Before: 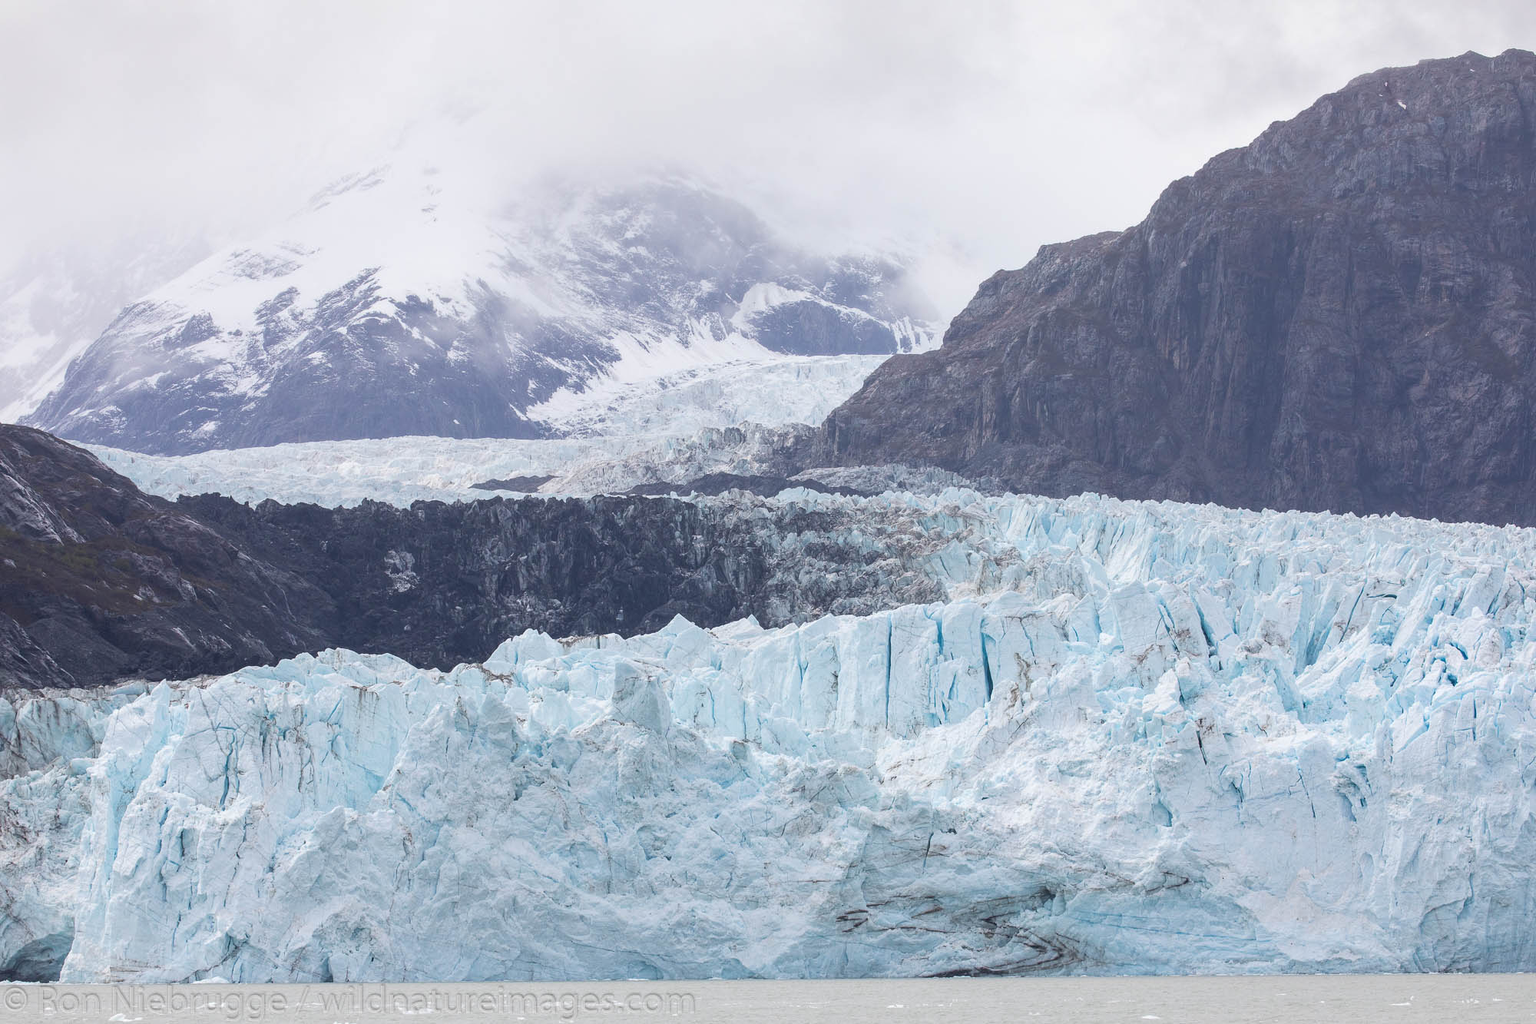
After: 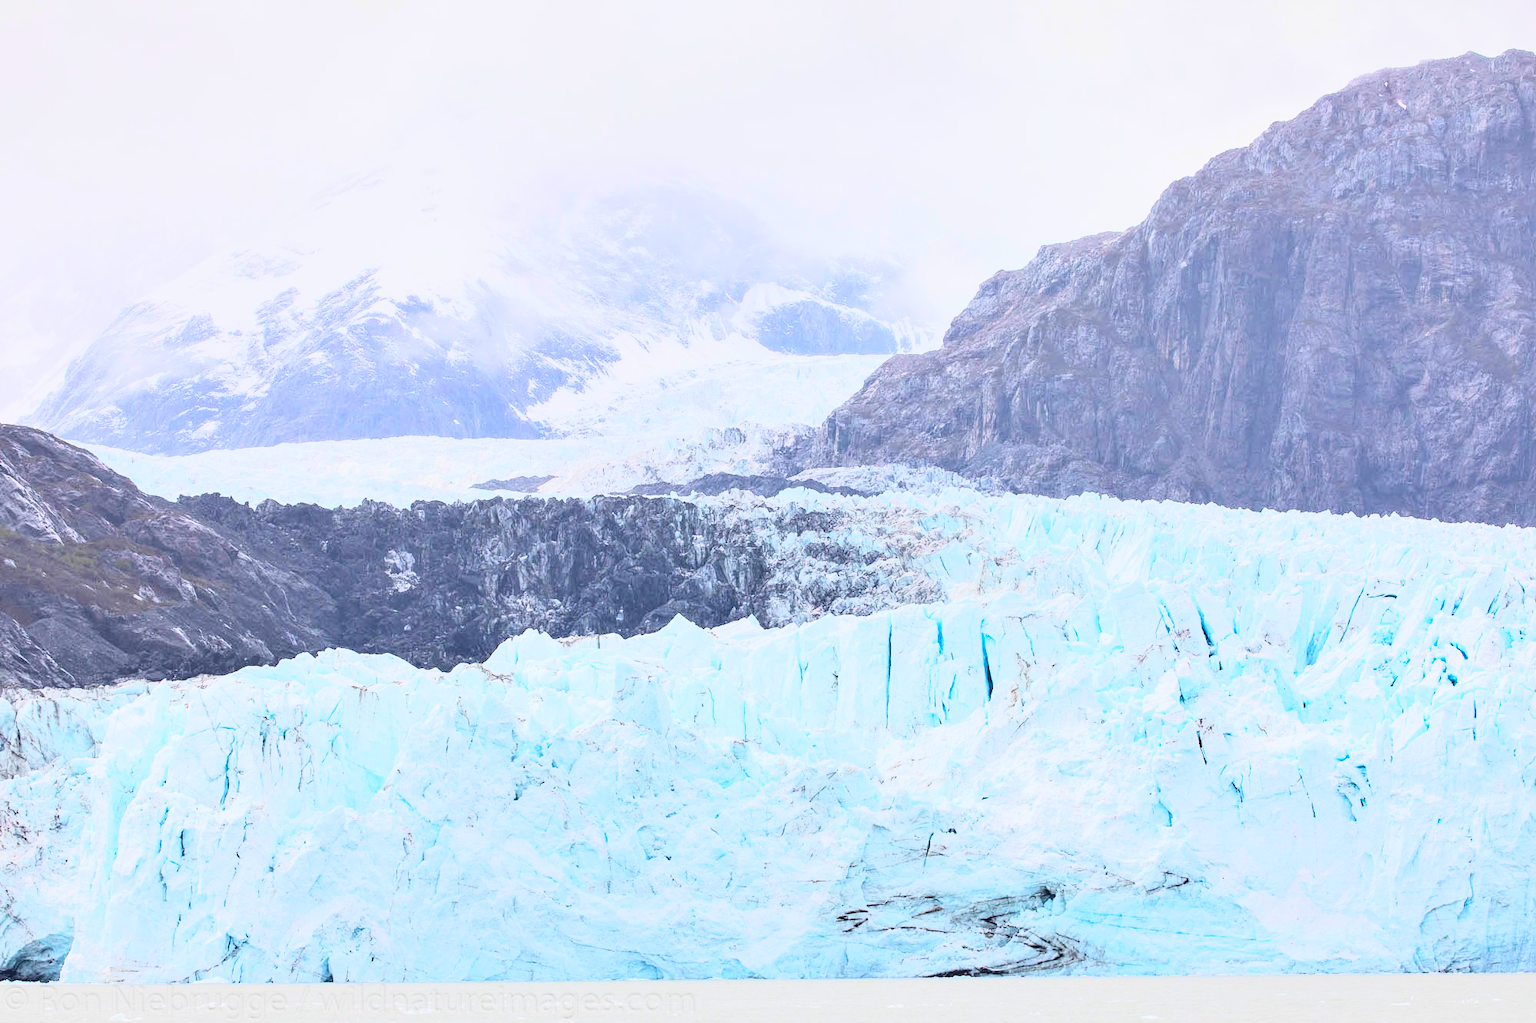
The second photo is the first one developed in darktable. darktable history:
contrast brightness saturation: contrast -0.1, saturation -0.085
base curve: curves: ch0 [(0, 0) (0.008, 0.007) (0.022, 0.029) (0.048, 0.089) (0.092, 0.197) (0.191, 0.399) (0.275, 0.534) (0.357, 0.65) (0.477, 0.78) (0.542, 0.833) (0.799, 0.973) (1, 1)]
shadows and highlights: soften with gaussian
exposure: black level correction 0, exposure 1.175 EV, compensate exposure bias true, compensate highlight preservation false
